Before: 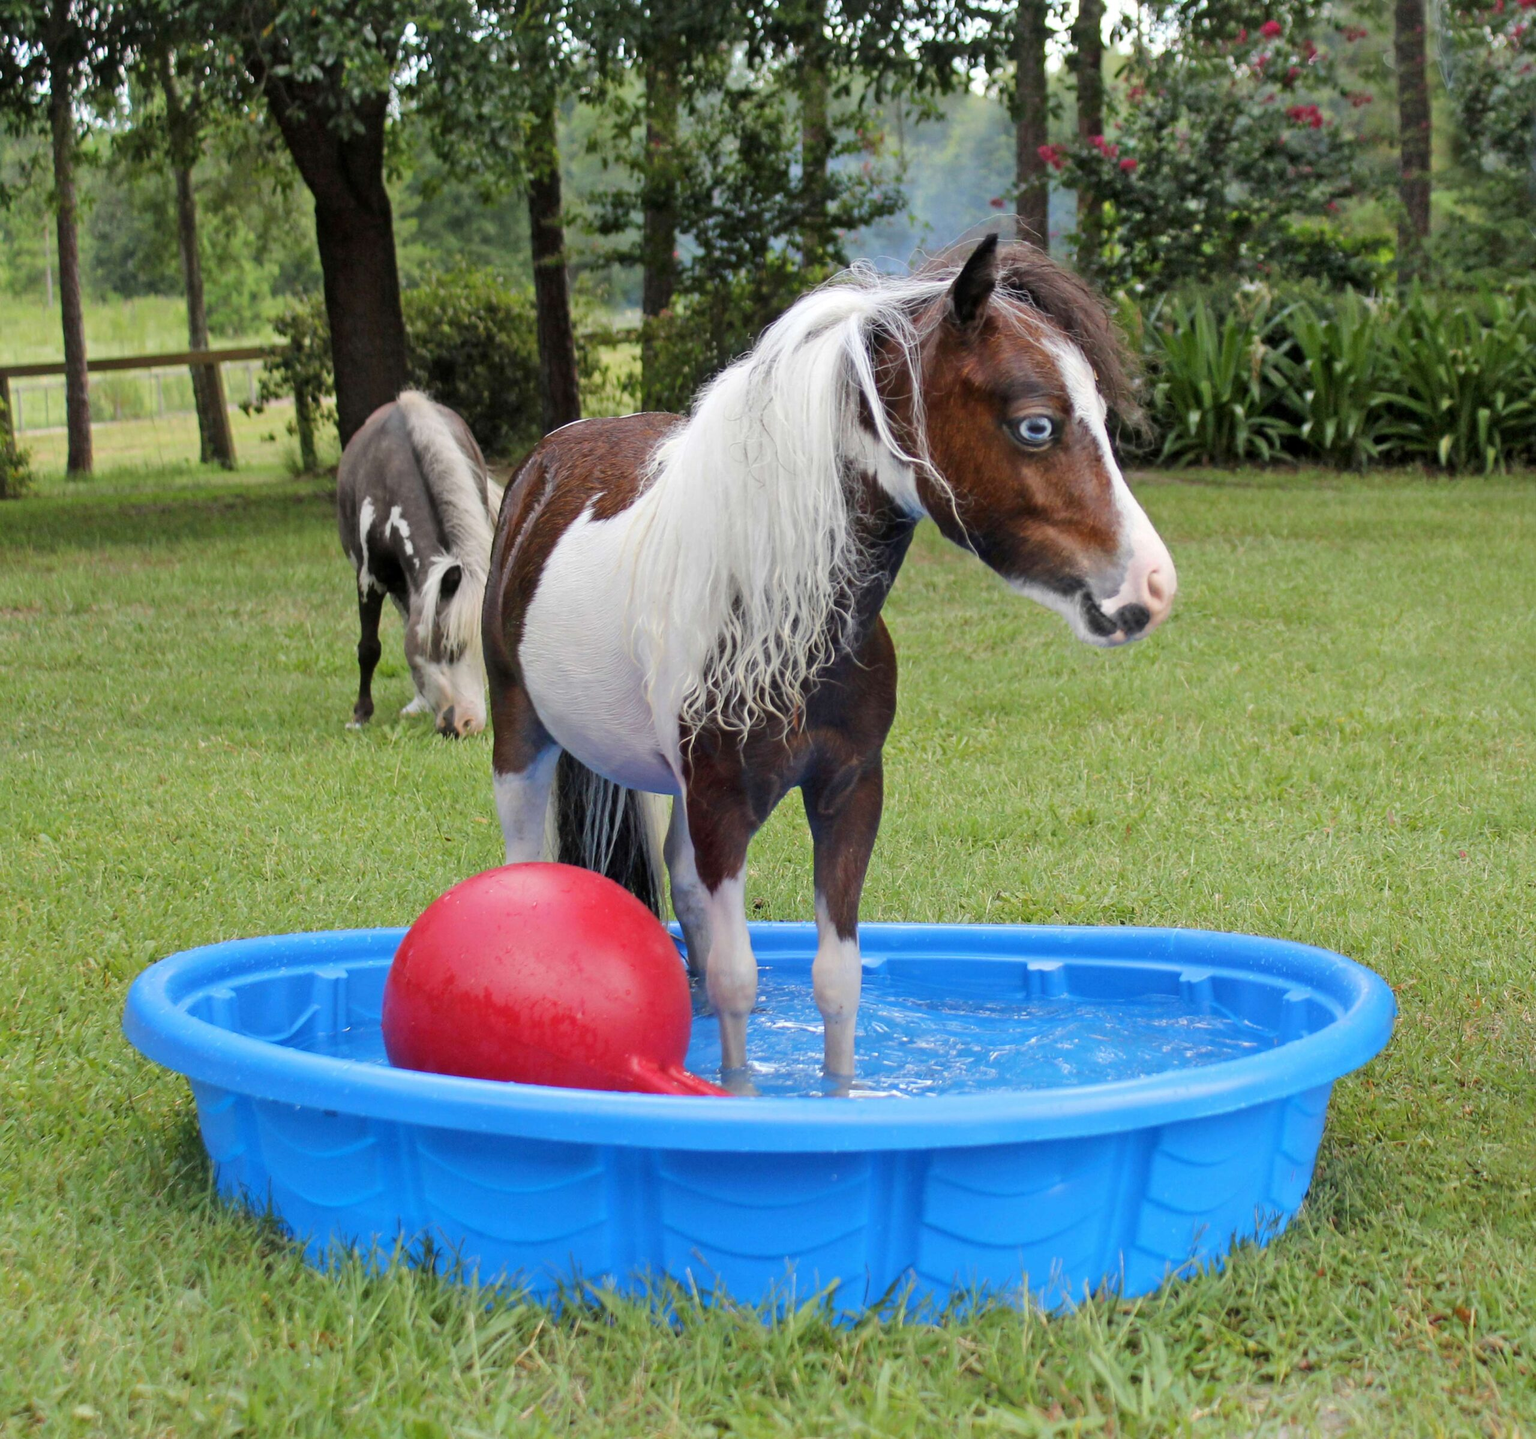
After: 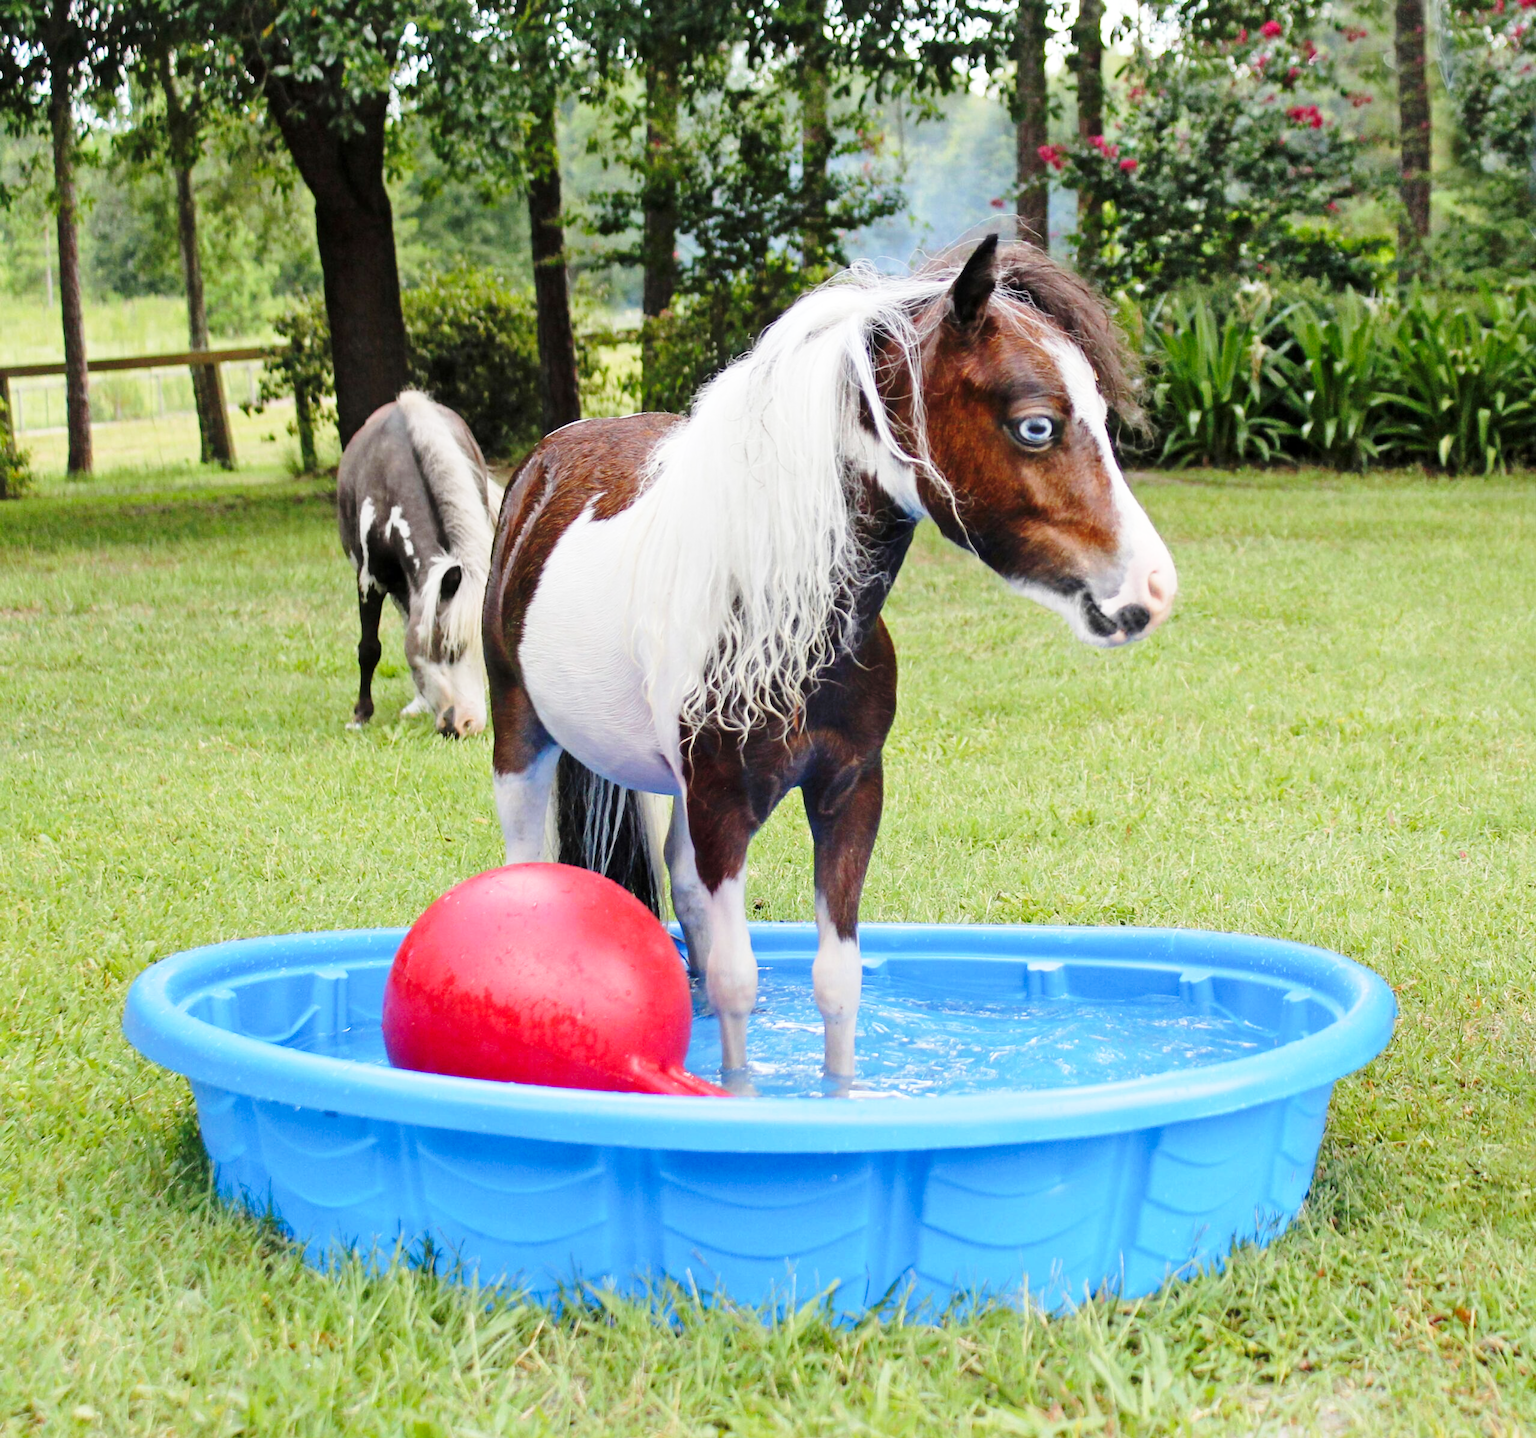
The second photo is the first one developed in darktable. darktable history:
crop: bottom 0.071%
base curve: curves: ch0 [(0, 0) (0.028, 0.03) (0.121, 0.232) (0.46, 0.748) (0.859, 0.968) (1, 1)], preserve colors none
